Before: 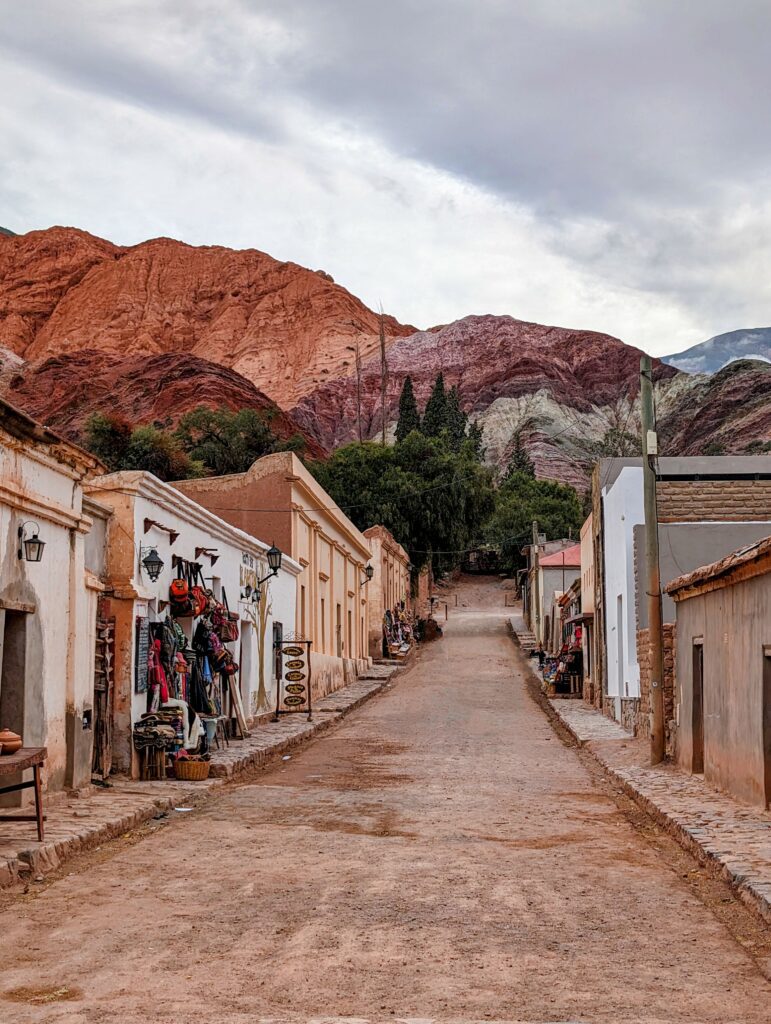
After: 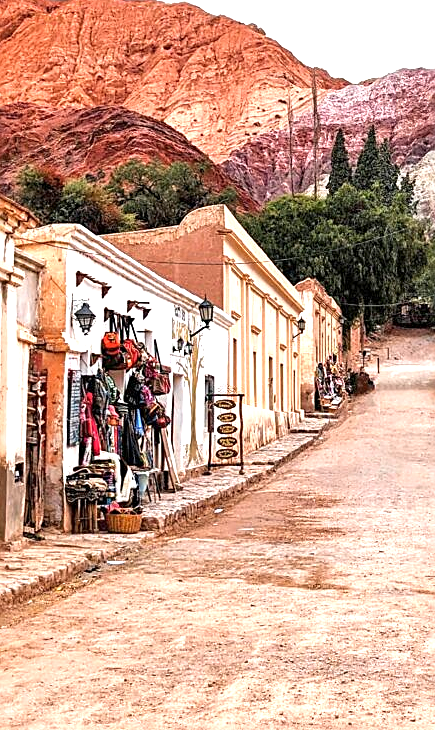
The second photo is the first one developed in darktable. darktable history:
crop: left 8.872%, top 24.145%, right 34.692%, bottom 4.548%
exposure: black level correction 0, exposure 1.466 EV, compensate highlight preservation false
sharpen: on, module defaults
